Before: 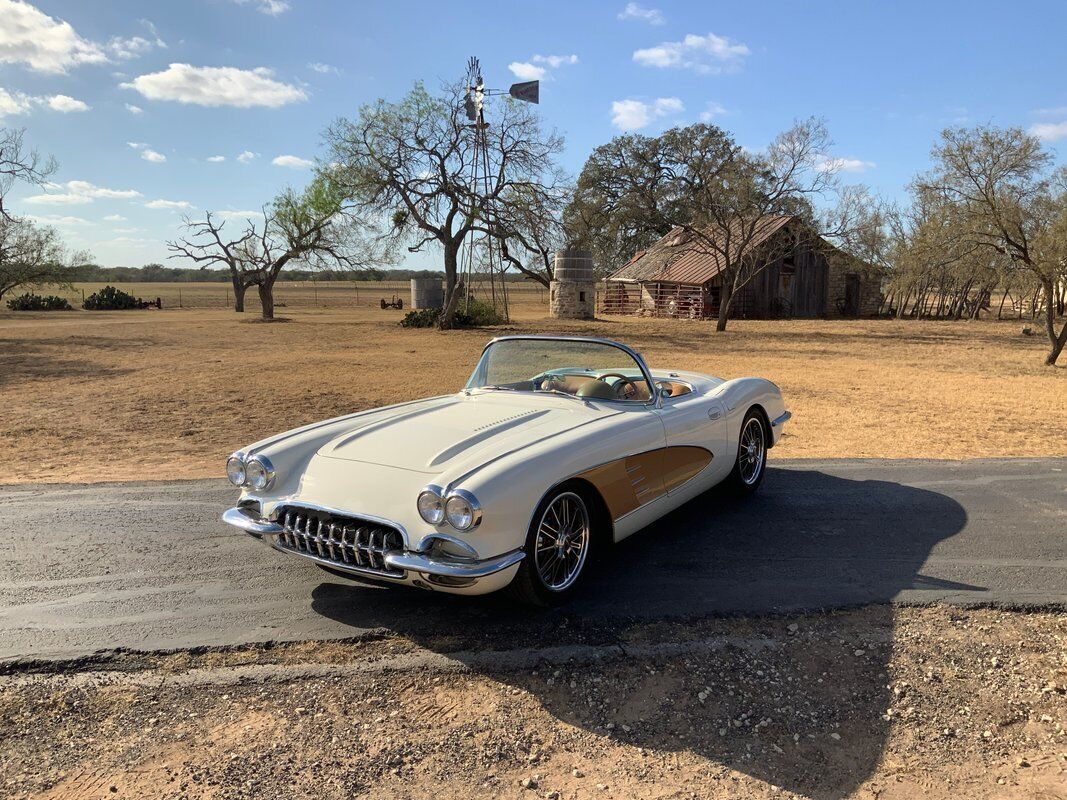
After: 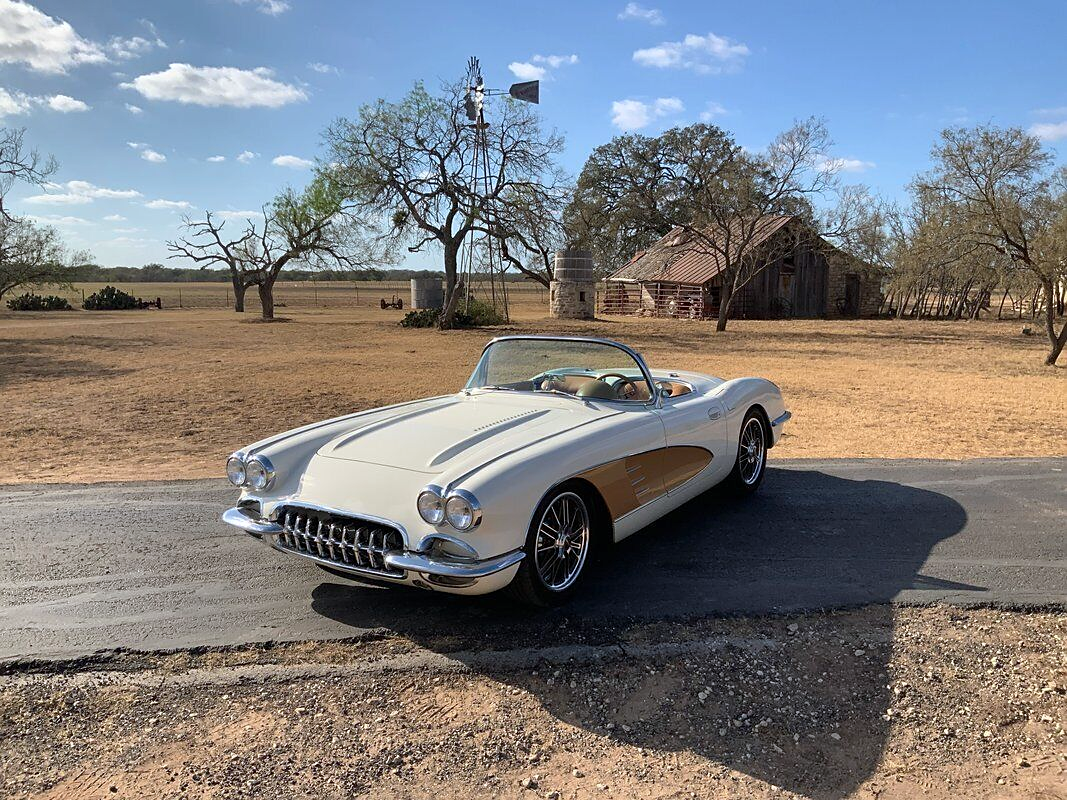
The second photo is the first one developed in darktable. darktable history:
shadows and highlights: highlights color adjustment 0%, low approximation 0.01, soften with gaussian
sharpen: radius 1.458, amount 0.398, threshold 1.271
color correction: highlights a* -0.137, highlights b* -5.91, shadows a* -0.137, shadows b* -0.137
